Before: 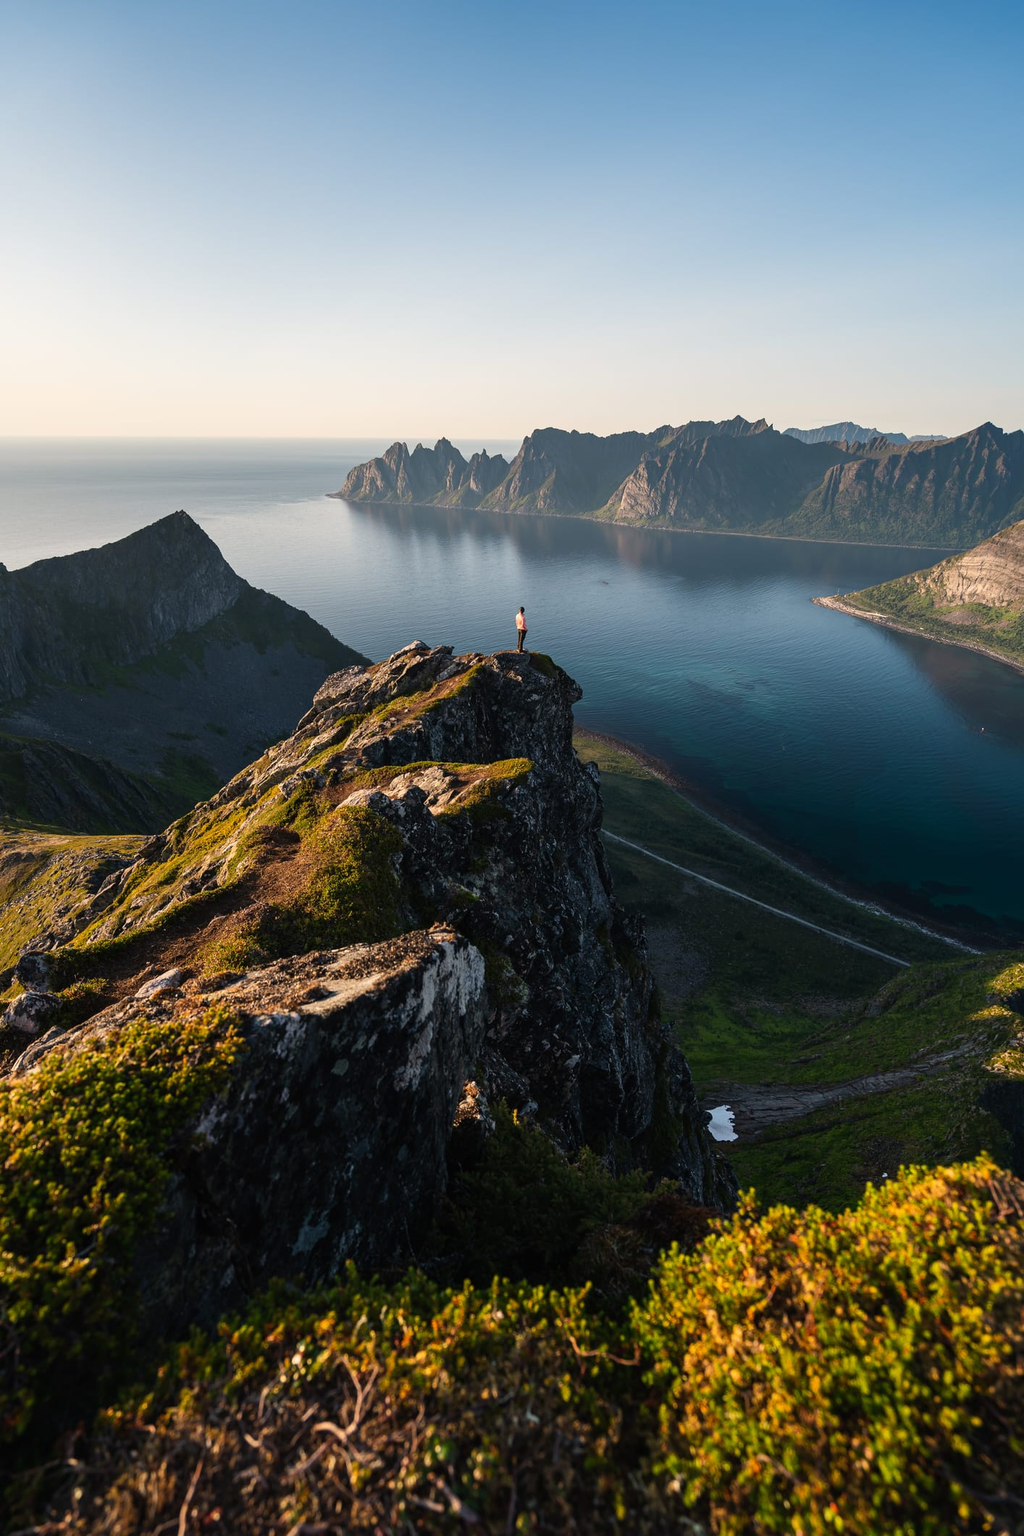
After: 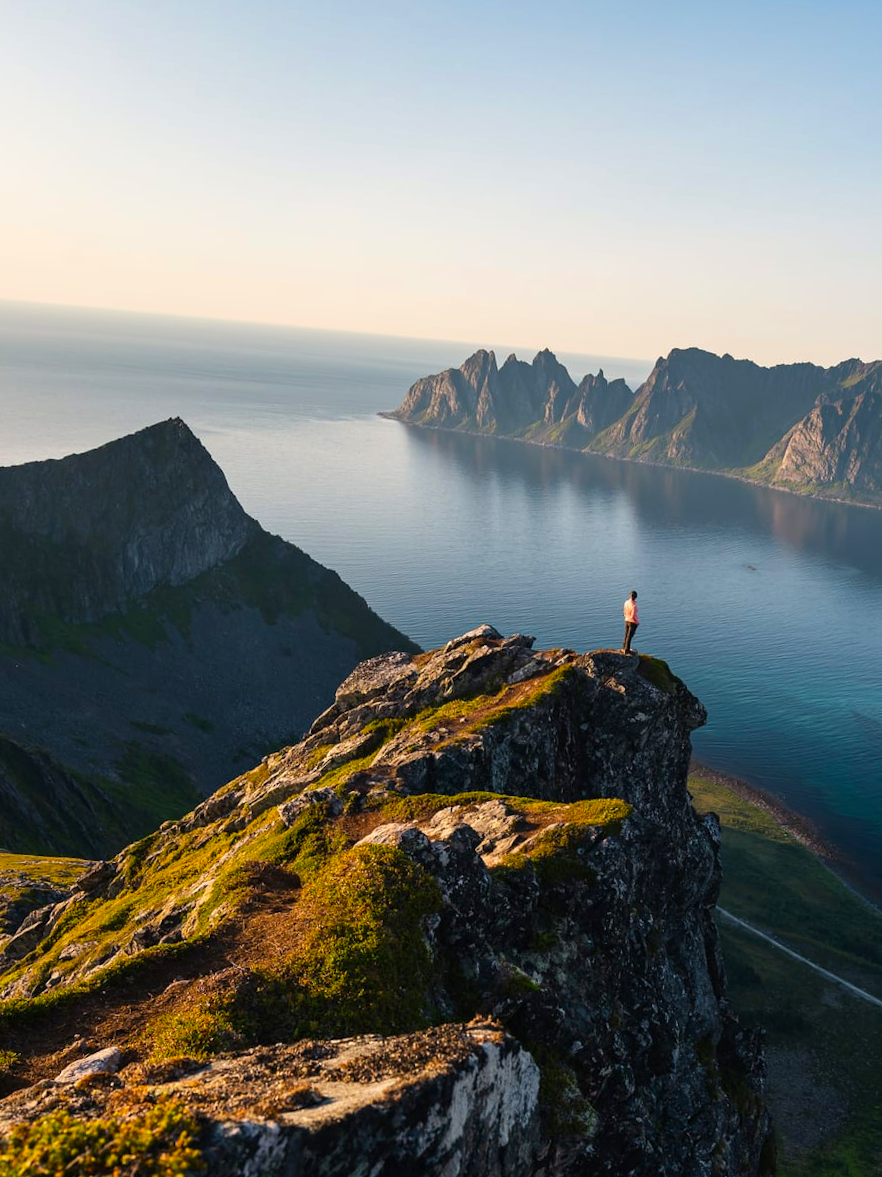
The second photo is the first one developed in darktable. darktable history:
color balance rgb: perceptual saturation grading › global saturation 20%, global vibrance 20%
crop and rotate: angle -4.99°, left 2.122%, top 6.945%, right 27.566%, bottom 30.519%
